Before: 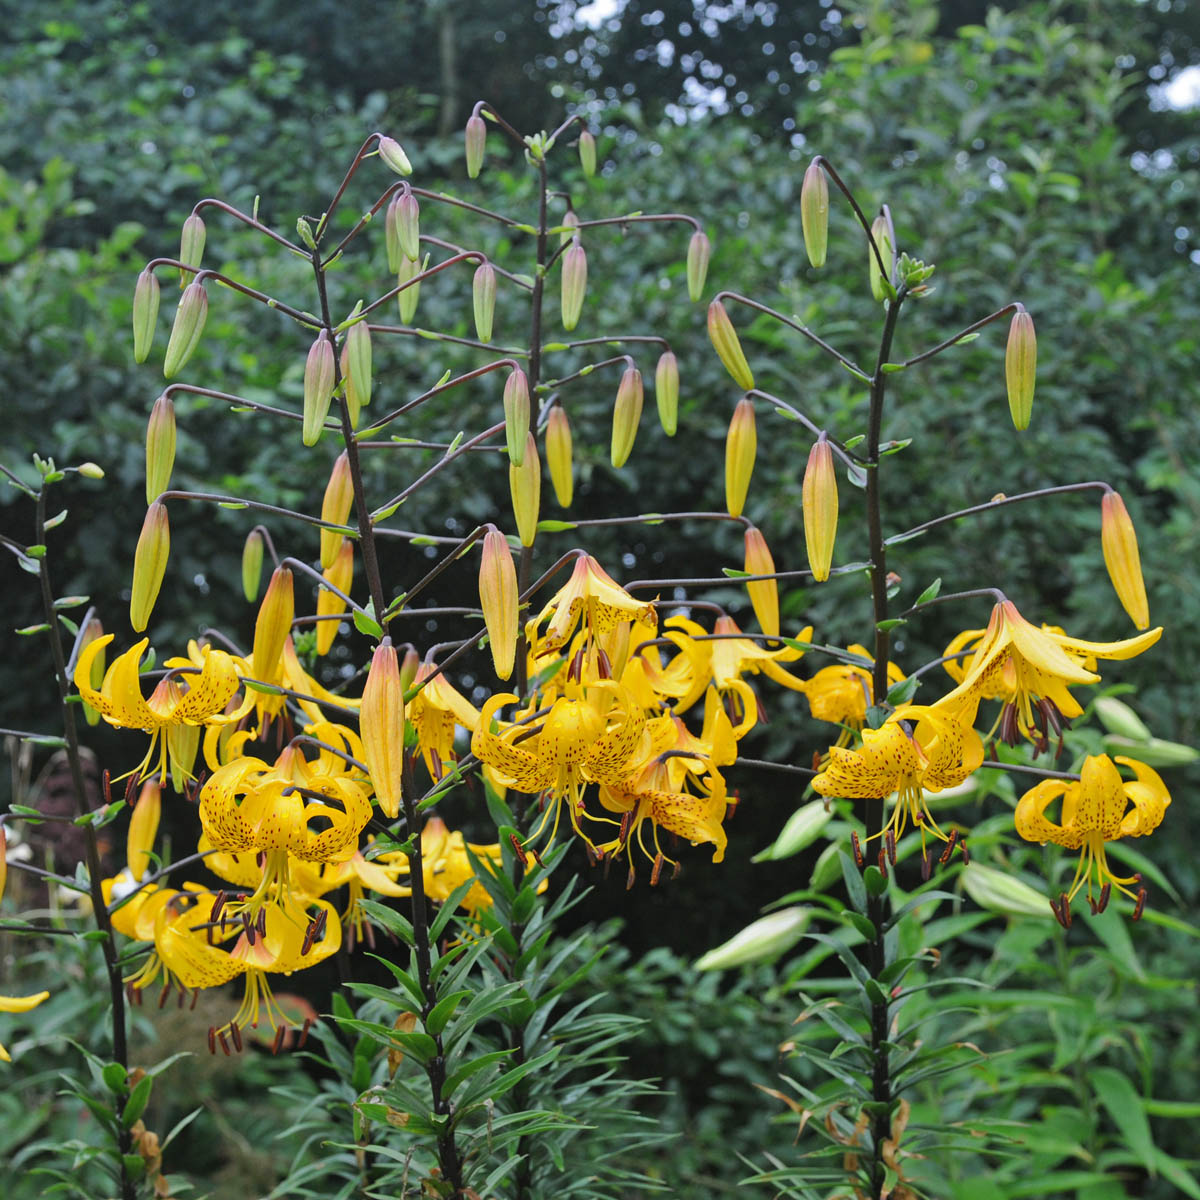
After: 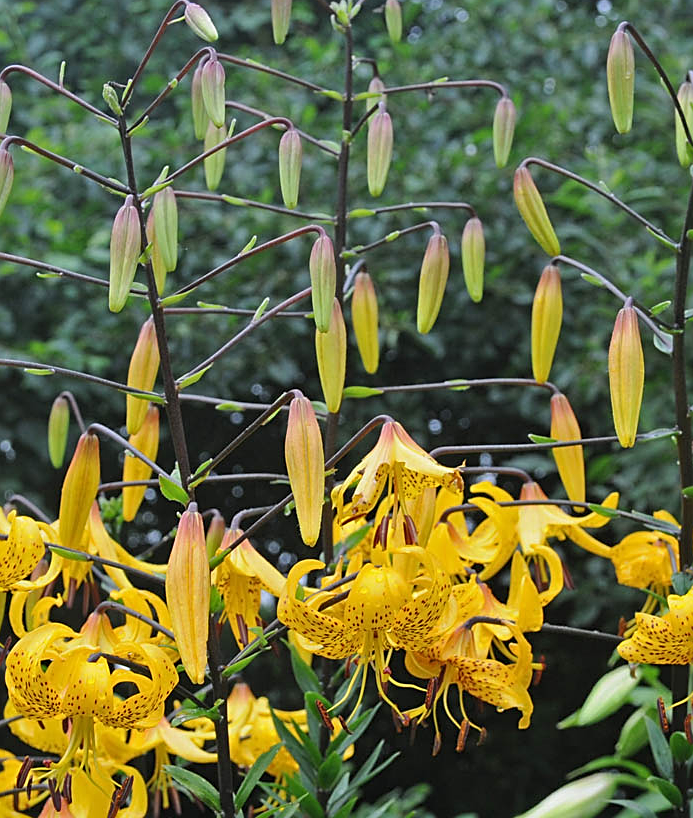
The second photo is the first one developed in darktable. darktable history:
sharpen: on, module defaults
crop: left 16.202%, top 11.208%, right 26.045%, bottom 20.557%
